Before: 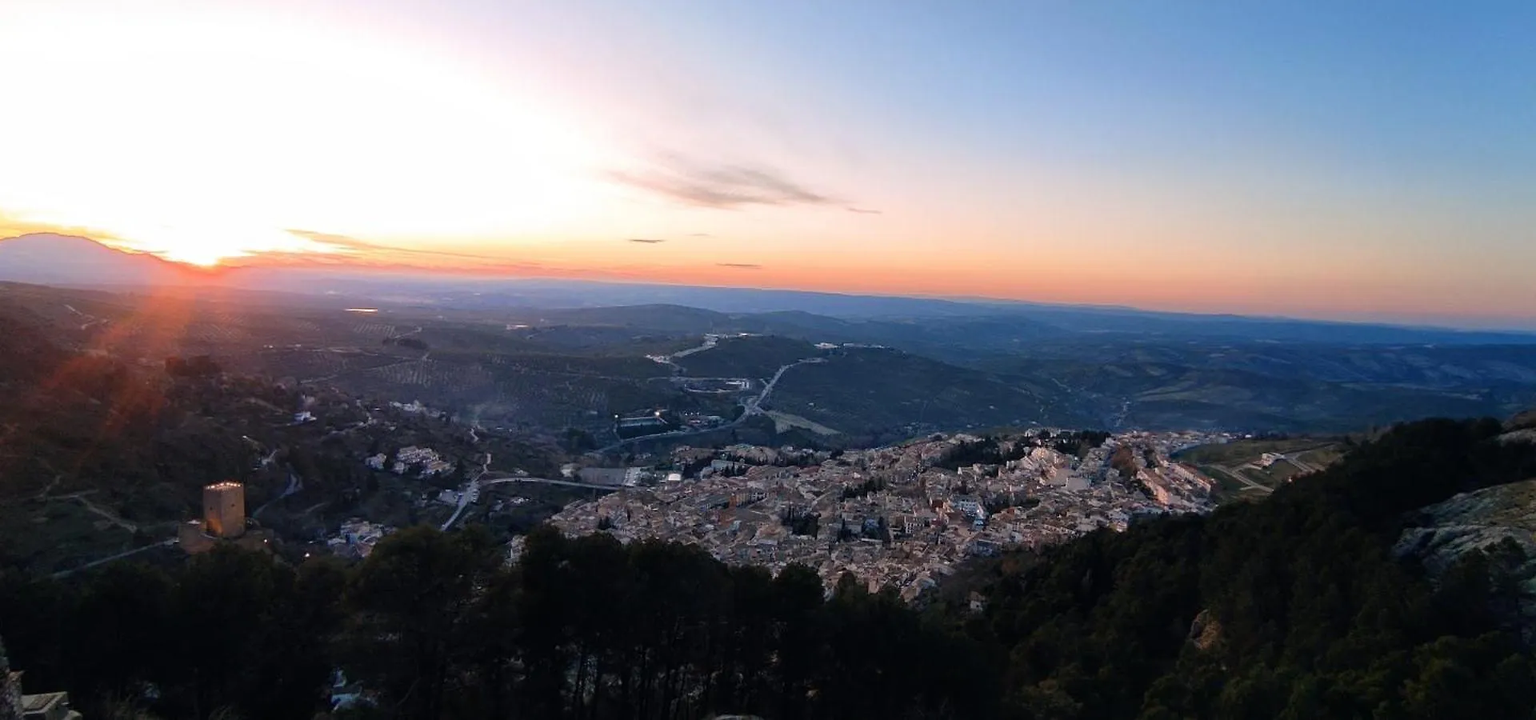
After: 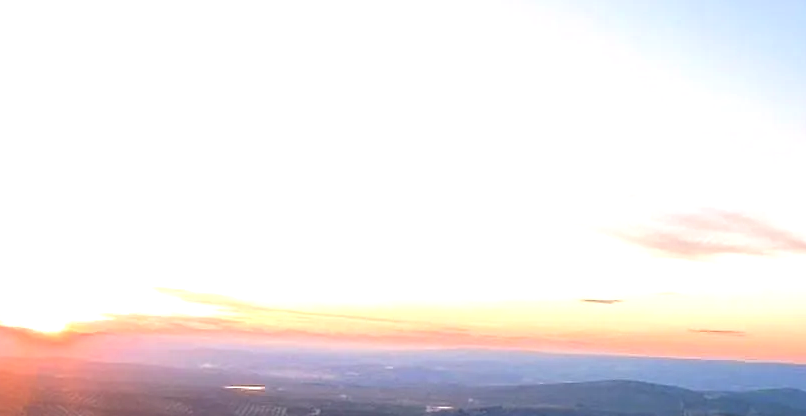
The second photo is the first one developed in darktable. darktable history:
crop and rotate: left 10.817%, top 0.062%, right 47.194%, bottom 53.626%
exposure: exposure 0.564 EV, compensate highlight preservation false
